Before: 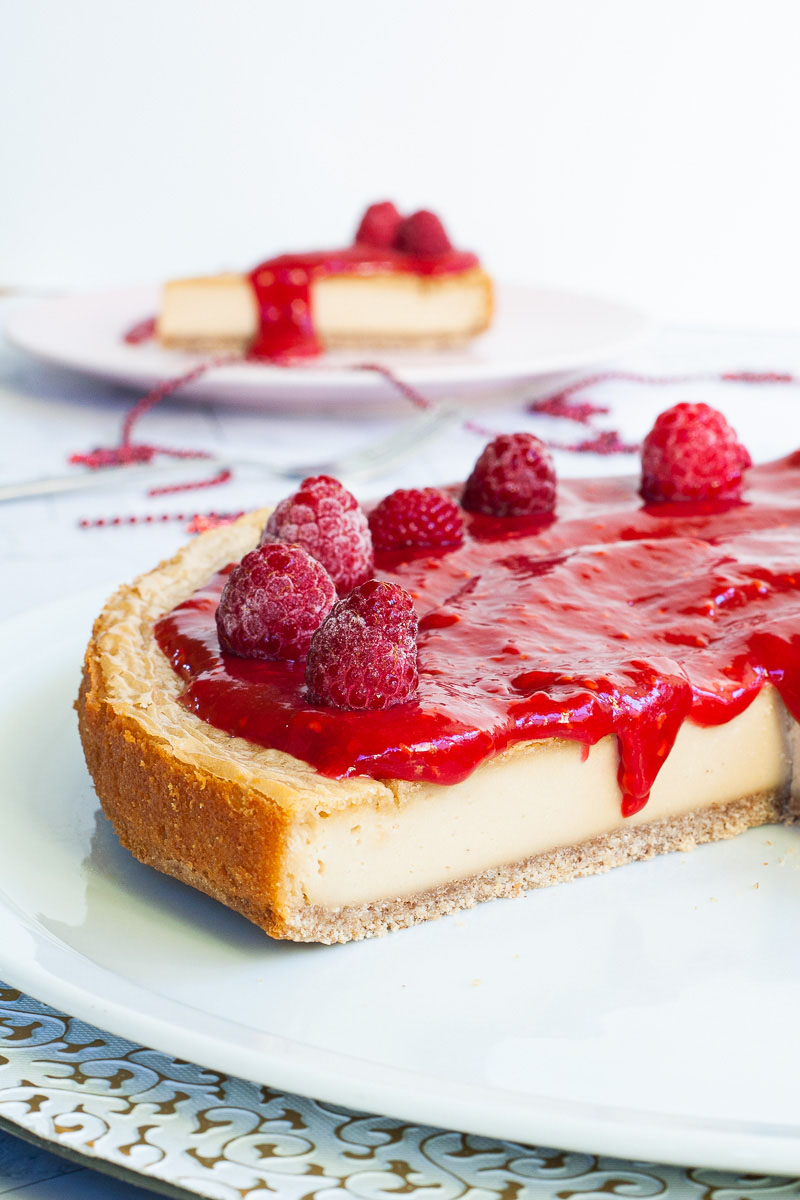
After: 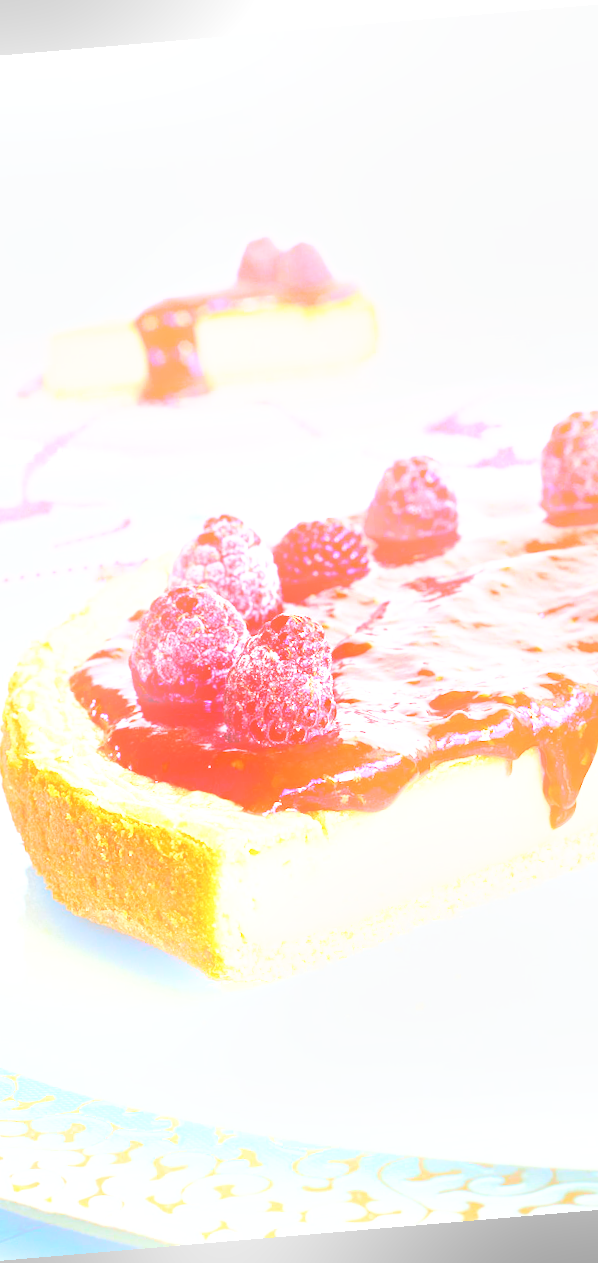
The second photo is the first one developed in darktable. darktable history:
local contrast: mode bilateral grid, contrast 70, coarseness 75, detail 180%, midtone range 0.2
crop: left 15.419%, right 17.914%
rotate and perspective: rotation -4.86°, automatic cropping off
exposure: black level correction 0, exposure 1 EV, compensate exposure bias true, compensate highlight preservation false
base curve: curves: ch0 [(0, 0) (0.028, 0.03) (0.121, 0.232) (0.46, 0.748) (0.859, 0.968) (1, 1)], preserve colors none
bloom: on, module defaults
contrast brightness saturation: contrast 0.05
